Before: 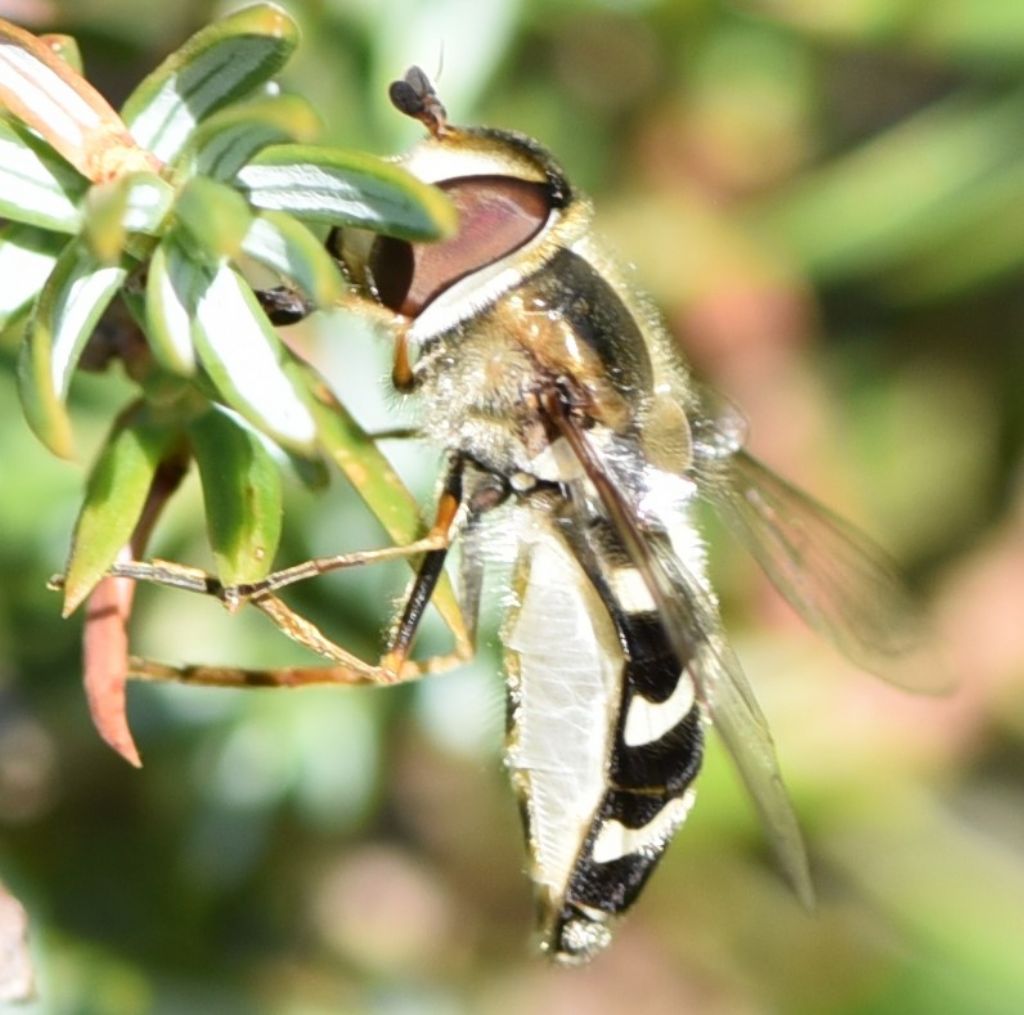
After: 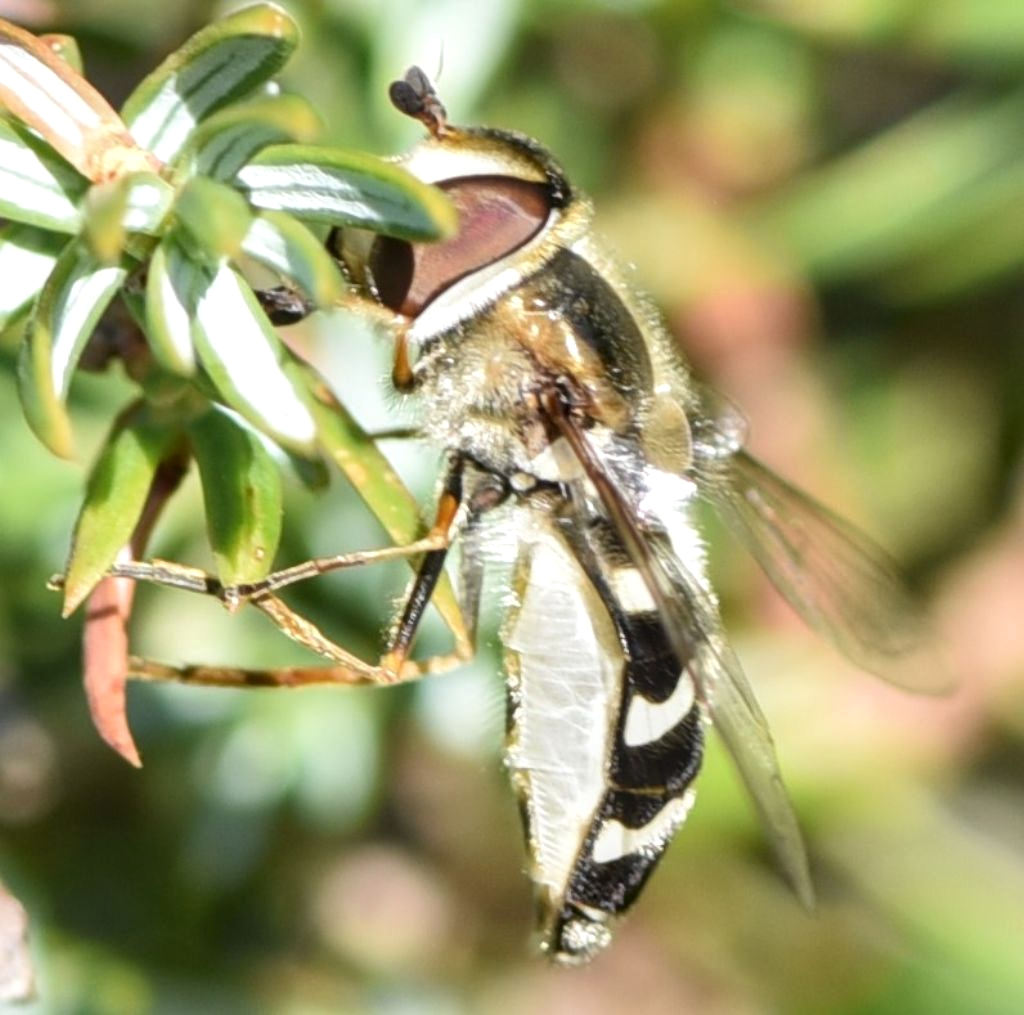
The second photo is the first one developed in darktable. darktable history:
tone equalizer: edges refinement/feathering 500, mask exposure compensation -1.57 EV, preserve details no
local contrast: on, module defaults
